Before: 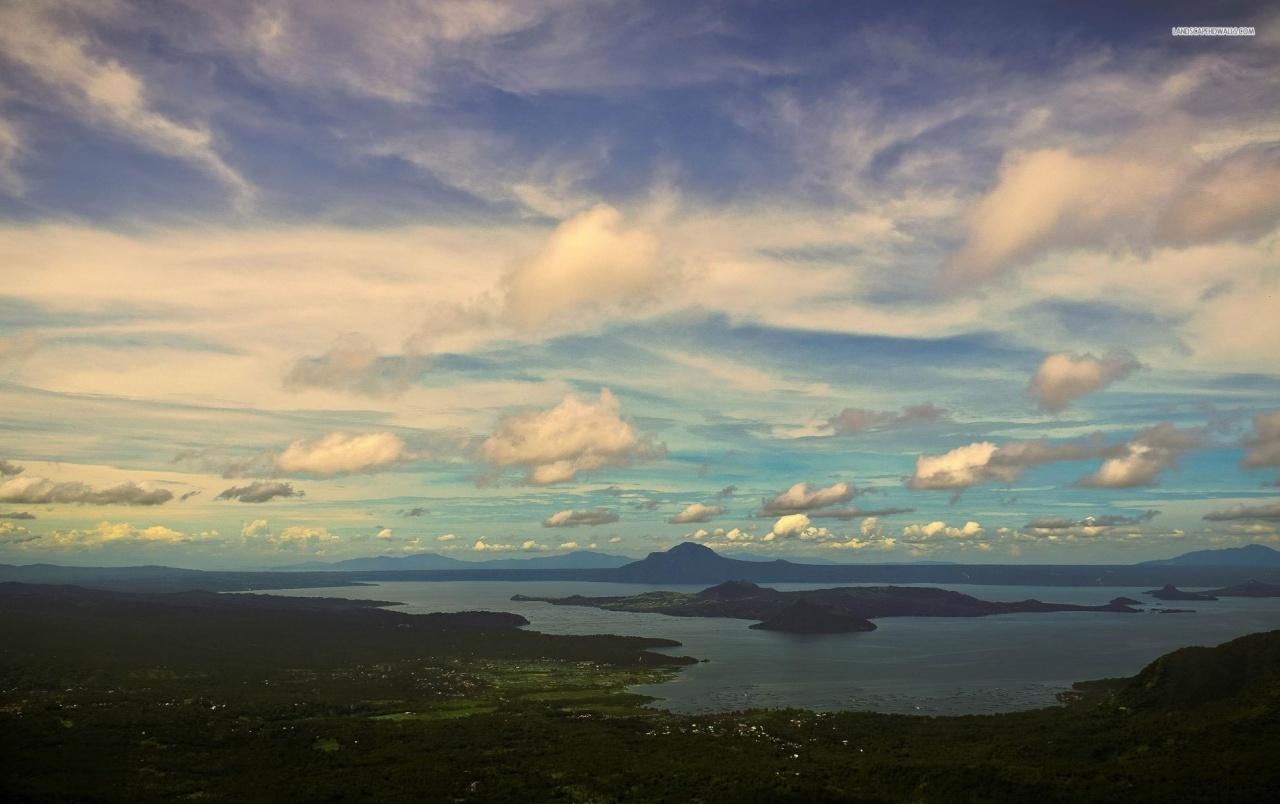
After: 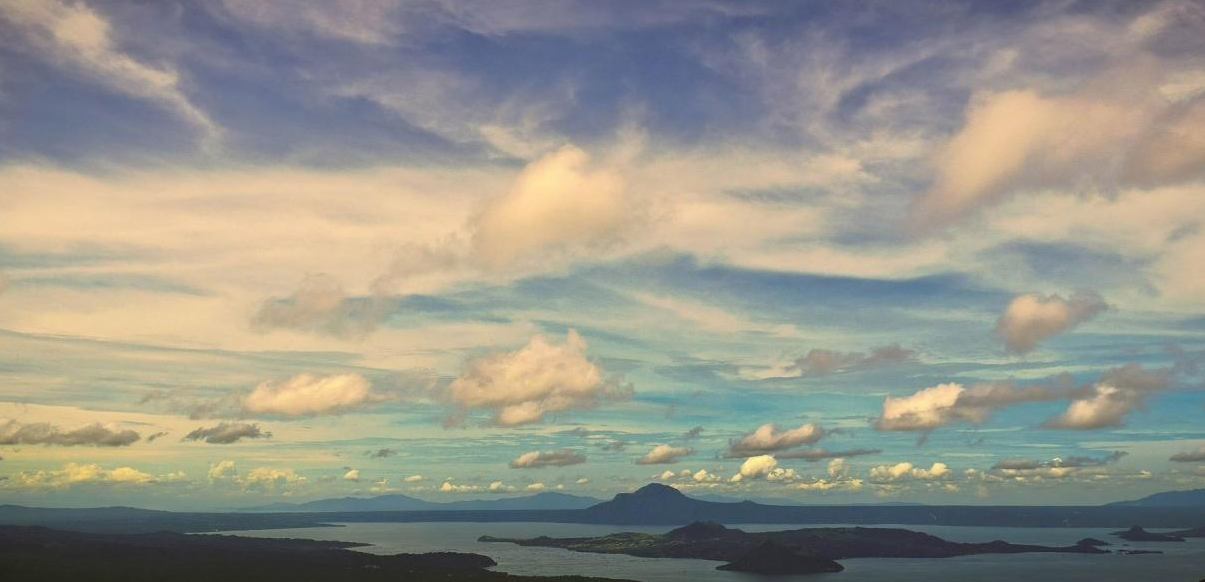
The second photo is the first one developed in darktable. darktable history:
crop: left 2.612%, top 7.344%, right 3.171%, bottom 20.222%
